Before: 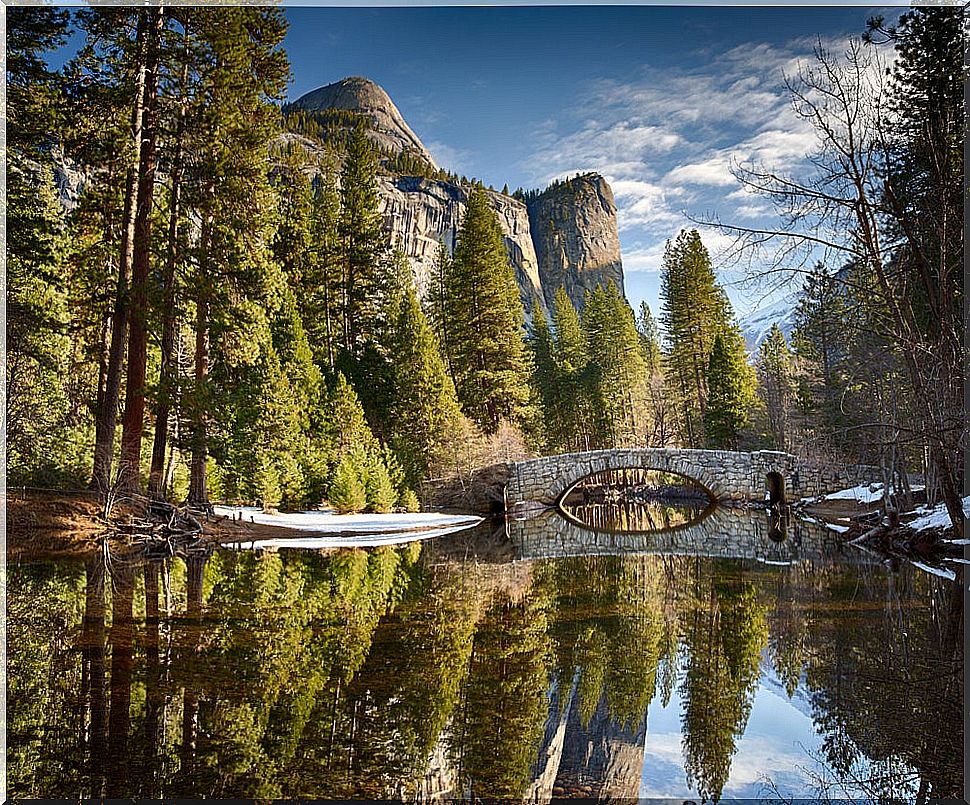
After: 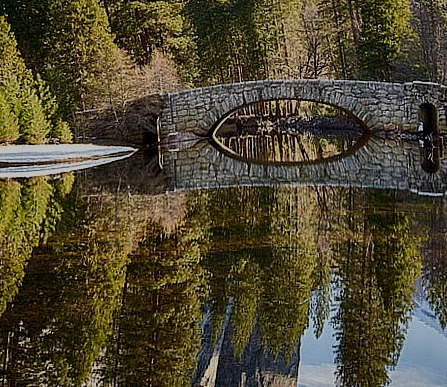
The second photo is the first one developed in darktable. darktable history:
crop: left 35.808%, top 45.953%, right 18.093%, bottom 5.856%
exposure: black level correction 0, exposure -0.865 EV, compensate highlight preservation false
